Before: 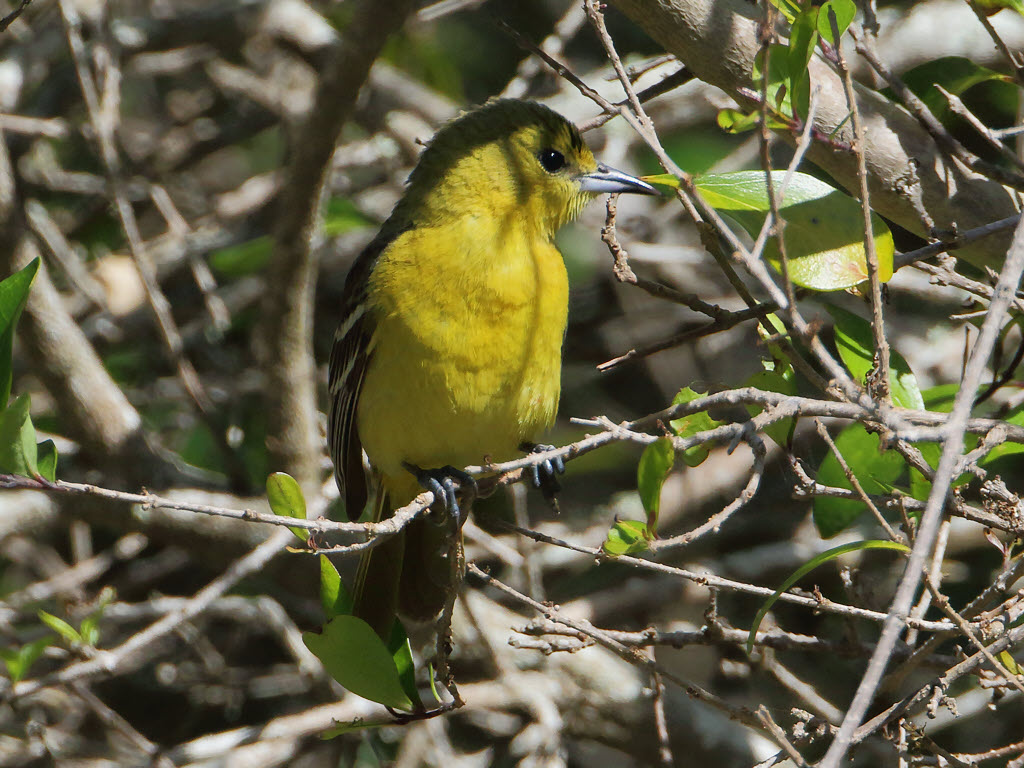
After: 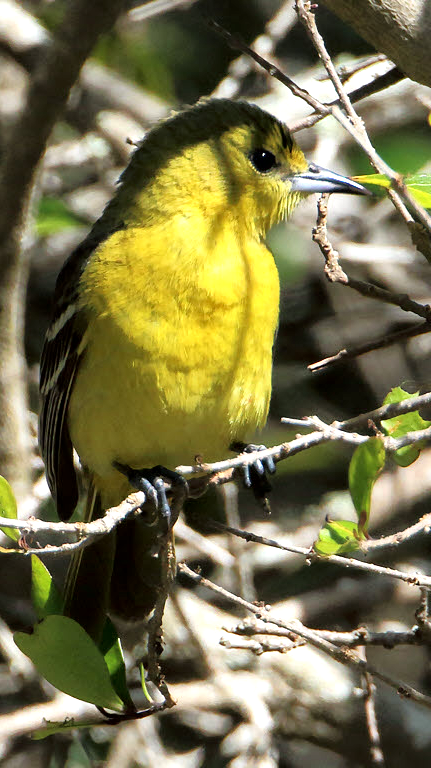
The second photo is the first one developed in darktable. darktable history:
crop: left 28.303%, right 29.521%
tone equalizer: -8 EV -0.774 EV, -7 EV -0.678 EV, -6 EV -0.627 EV, -5 EV -0.369 EV, -3 EV 0.392 EV, -2 EV 0.6 EV, -1 EV 0.698 EV, +0 EV 0.765 EV
local contrast: mode bilateral grid, contrast 20, coarseness 50, detail 143%, midtone range 0.2
